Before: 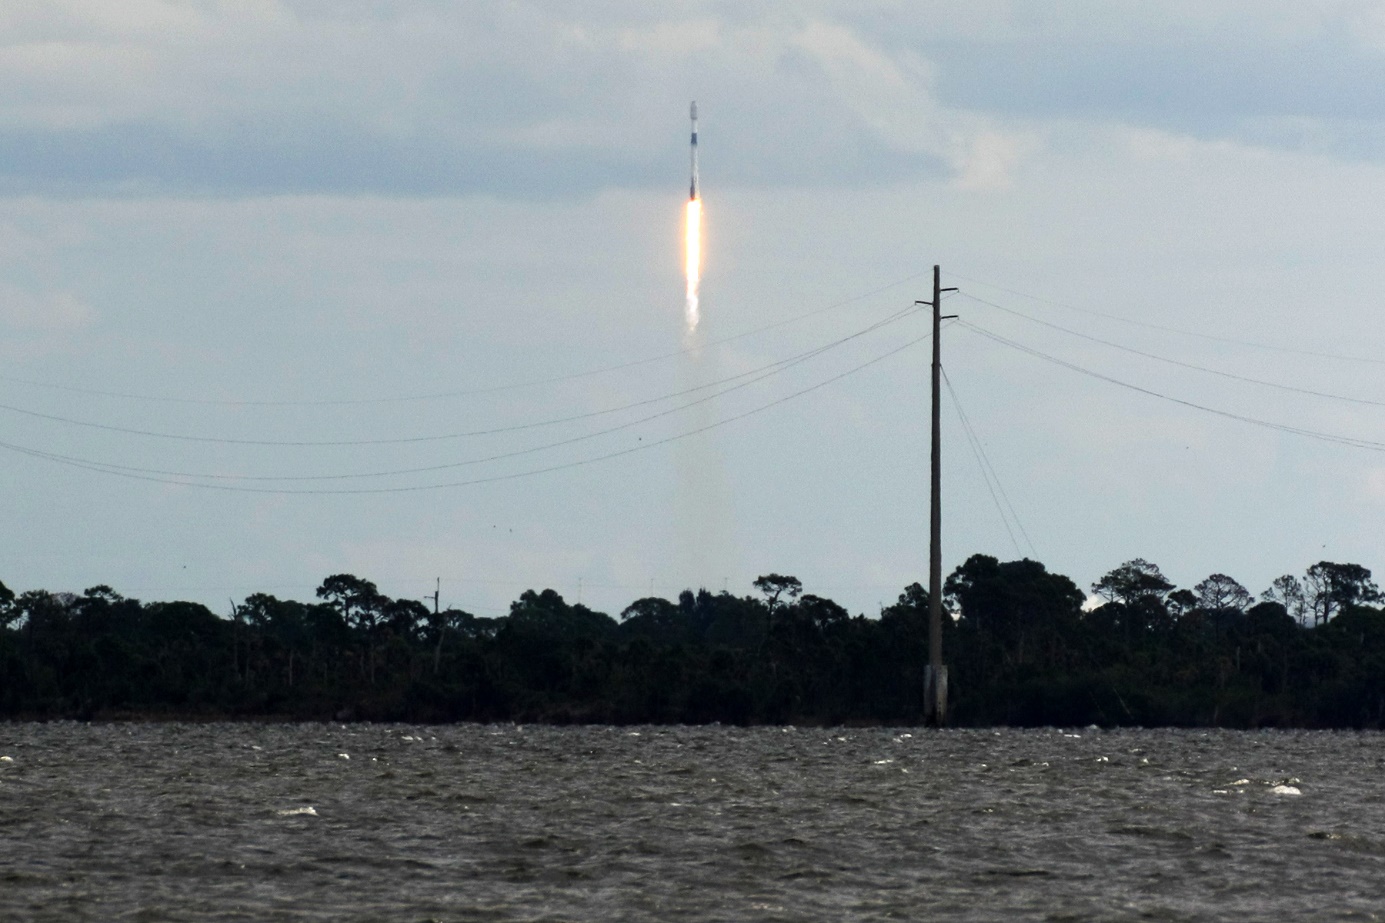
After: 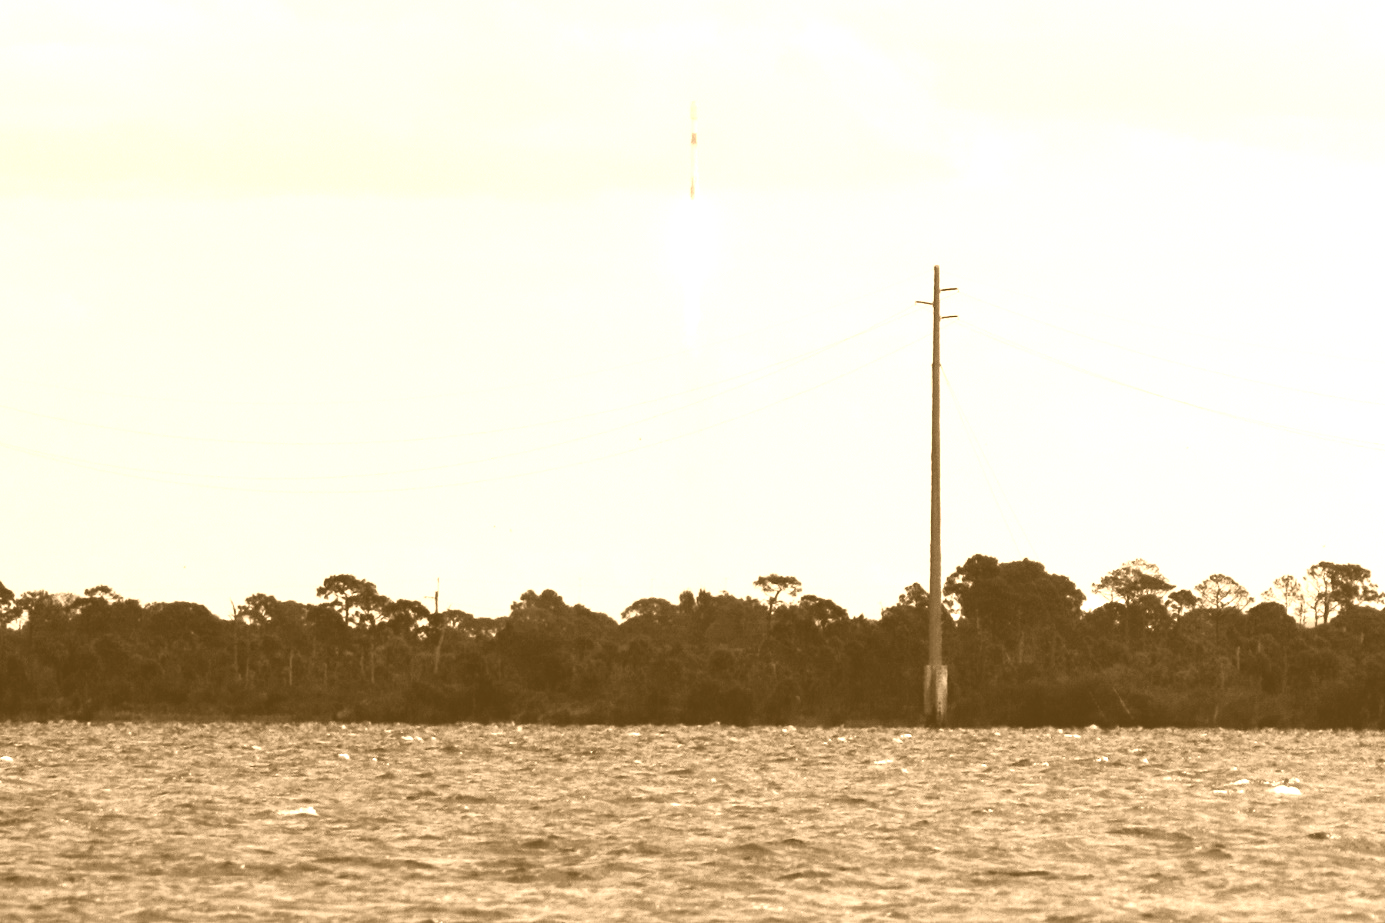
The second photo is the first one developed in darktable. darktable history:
exposure: exposure -0.072 EV, compensate highlight preservation false
base curve: curves: ch0 [(0, 0) (0.025, 0.046) (0.112, 0.277) (0.467, 0.74) (0.814, 0.929) (1, 0.942)]
velvia: strength 75%
color correction: highlights a* -4.98, highlights b* -3.76, shadows a* 3.83, shadows b* 4.08
colorize: hue 28.8°, source mix 100%
